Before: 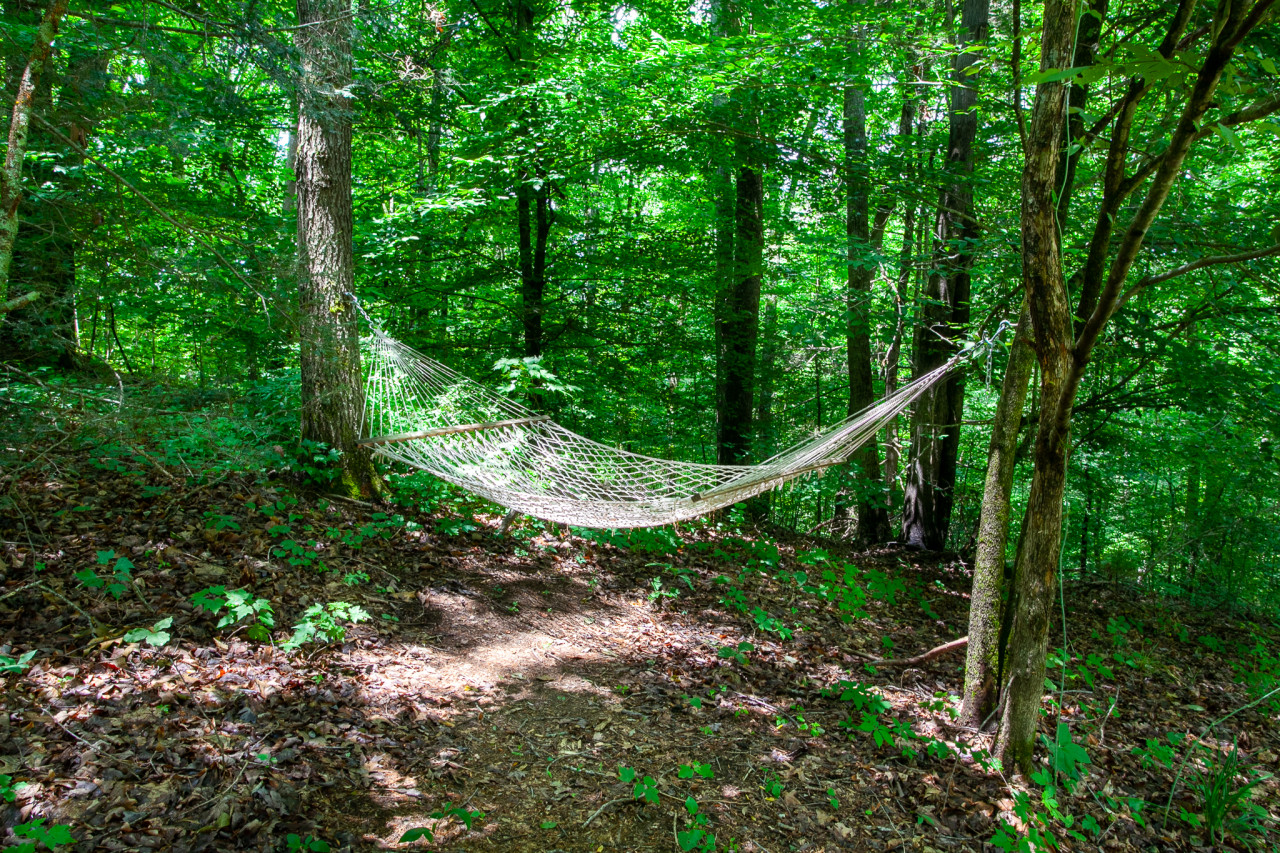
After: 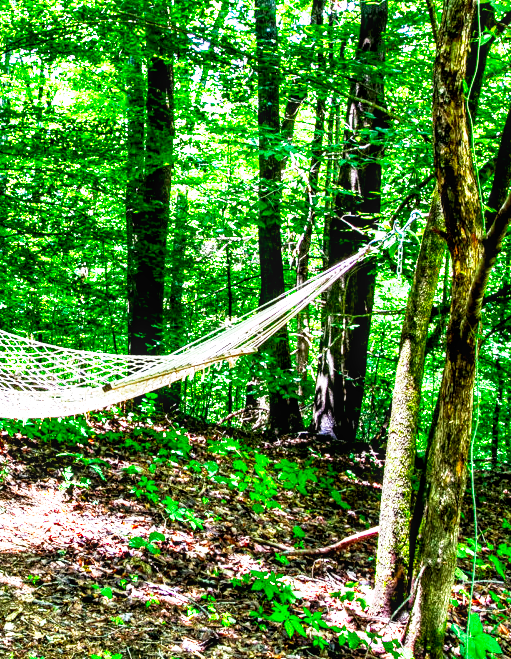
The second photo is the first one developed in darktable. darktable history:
local contrast: on, module defaults
crop: left 46.069%, top 12.905%, right 13.985%, bottom 9.81%
exposure: black level correction 0.001, exposure 0.963 EV, compensate highlight preservation false
contrast brightness saturation: saturation 0.175
shadows and highlights: radius 126.77, shadows 30.38, highlights -30.58, low approximation 0.01, soften with gaussian
base curve: curves: ch0 [(0, 0) (0.005, 0.002) (0.193, 0.295) (0.399, 0.664) (0.75, 0.928) (1, 1)], preserve colors none
contrast equalizer: y [[0.6 ×6], [0.55 ×6], [0 ×6], [0 ×6], [0 ×6]]
